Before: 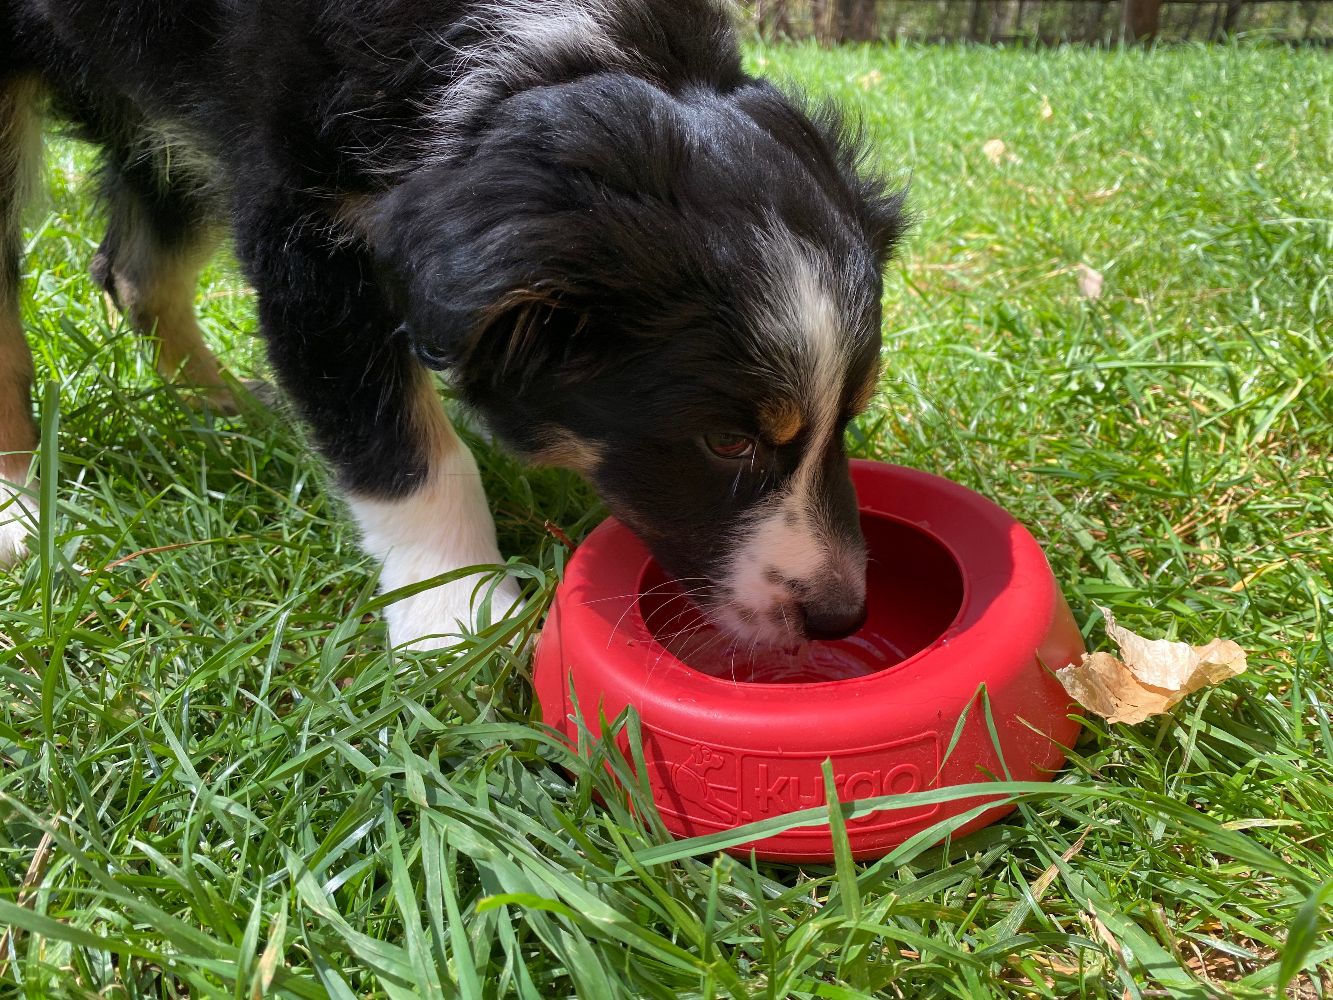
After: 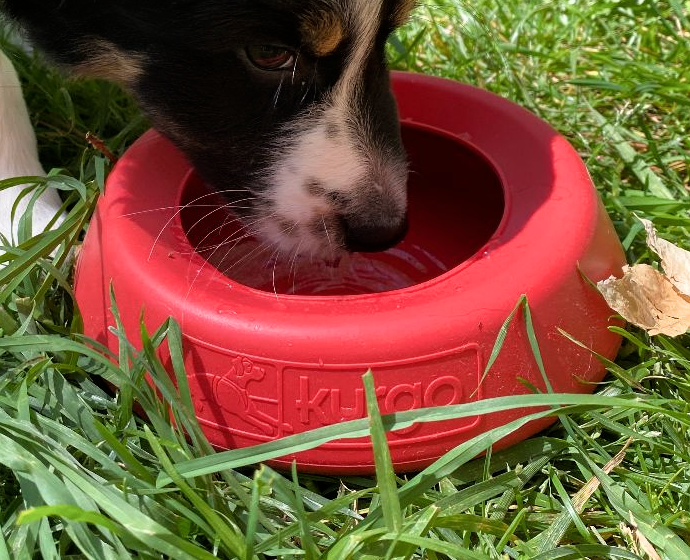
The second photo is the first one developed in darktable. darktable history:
crop: left 34.479%, top 38.822%, right 13.718%, bottom 5.172%
filmic rgb: white relative exposure 2.34 EV, hardness 6.59
color balance rgb: contrast -10%
